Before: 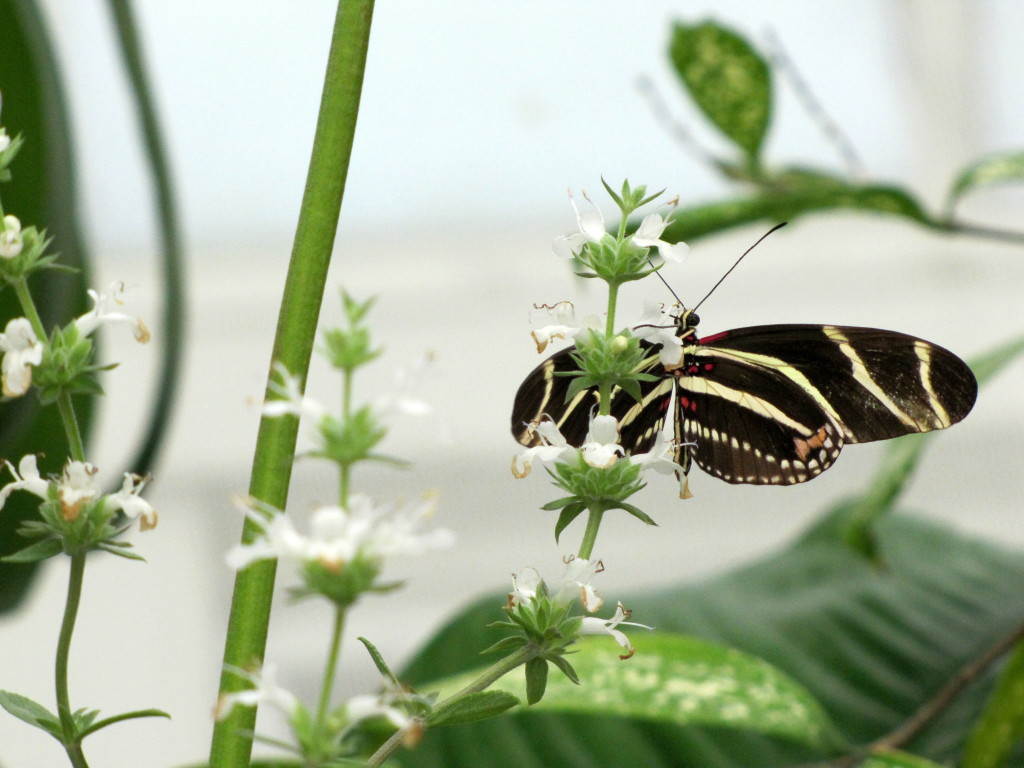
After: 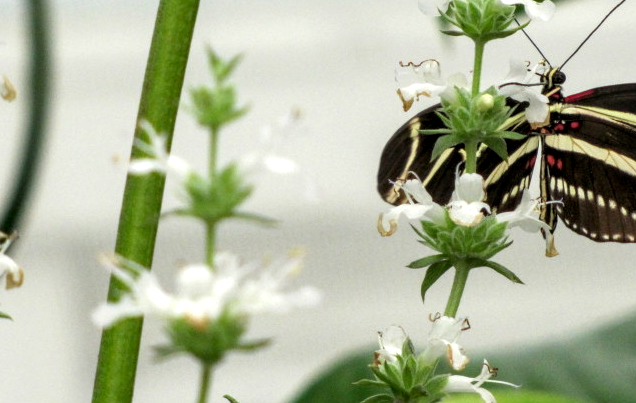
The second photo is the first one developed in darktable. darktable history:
local contrast: highlights 57%, detail 145%
crop: left 13.182%, top 31.594%, right 24.621%, bottom 15.858%
